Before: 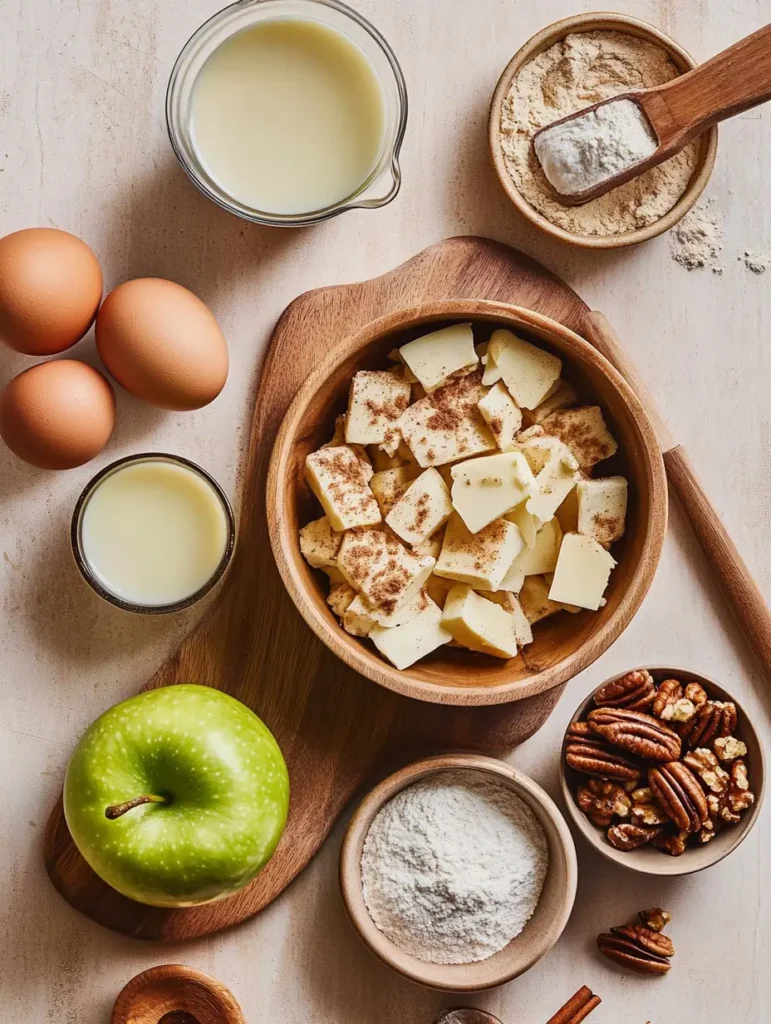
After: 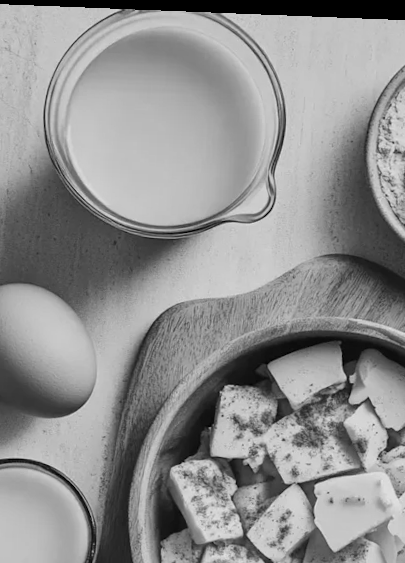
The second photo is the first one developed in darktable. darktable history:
monochrome: a -74.22, b 78.2
crop: left 19.556%, right 30.401%, bottom 46.458%
rotate and perspective: rotation 2.27°, automatic cropping off
